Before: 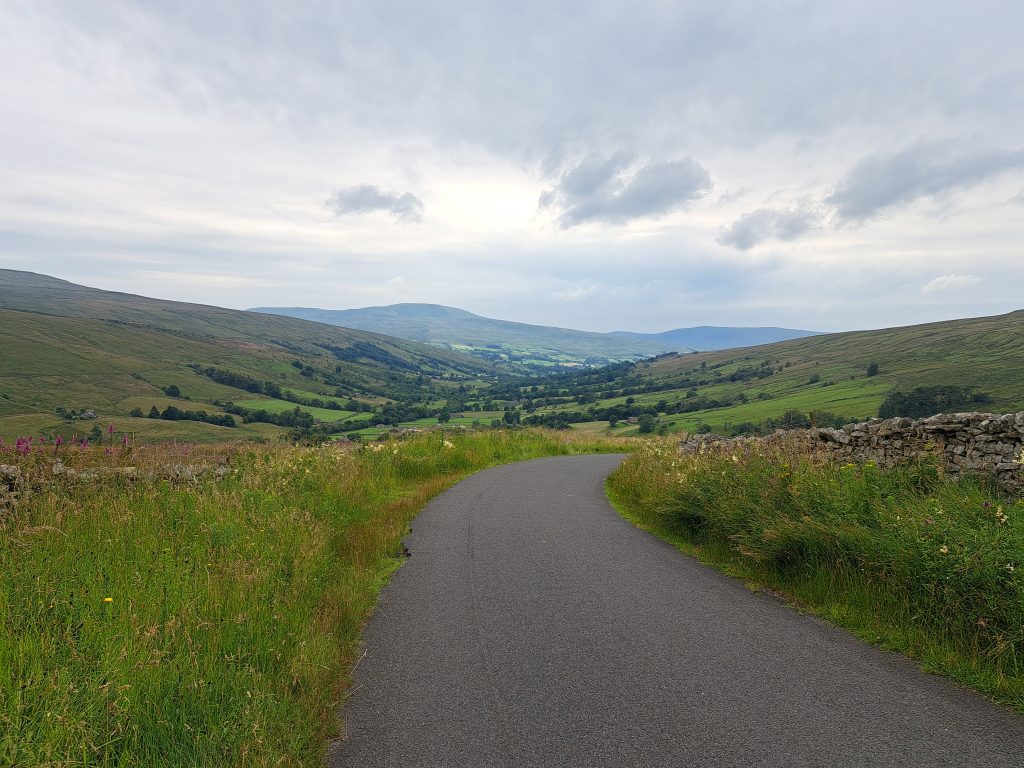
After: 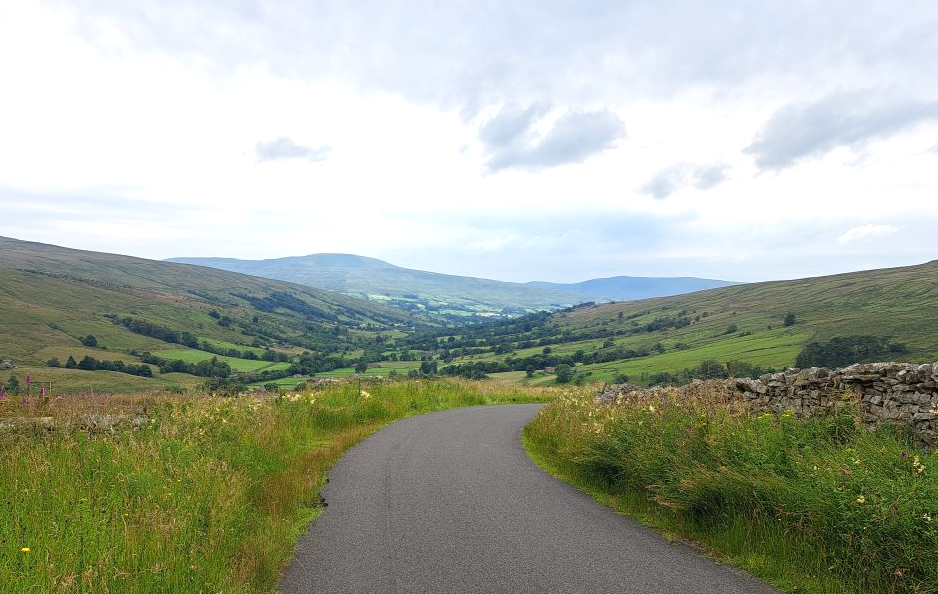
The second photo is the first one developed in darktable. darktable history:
exposure: exposure 0.485 EV, compensate highlight preservation false
crop: left 8.155%, top 6.611%, bottom 15.385%
